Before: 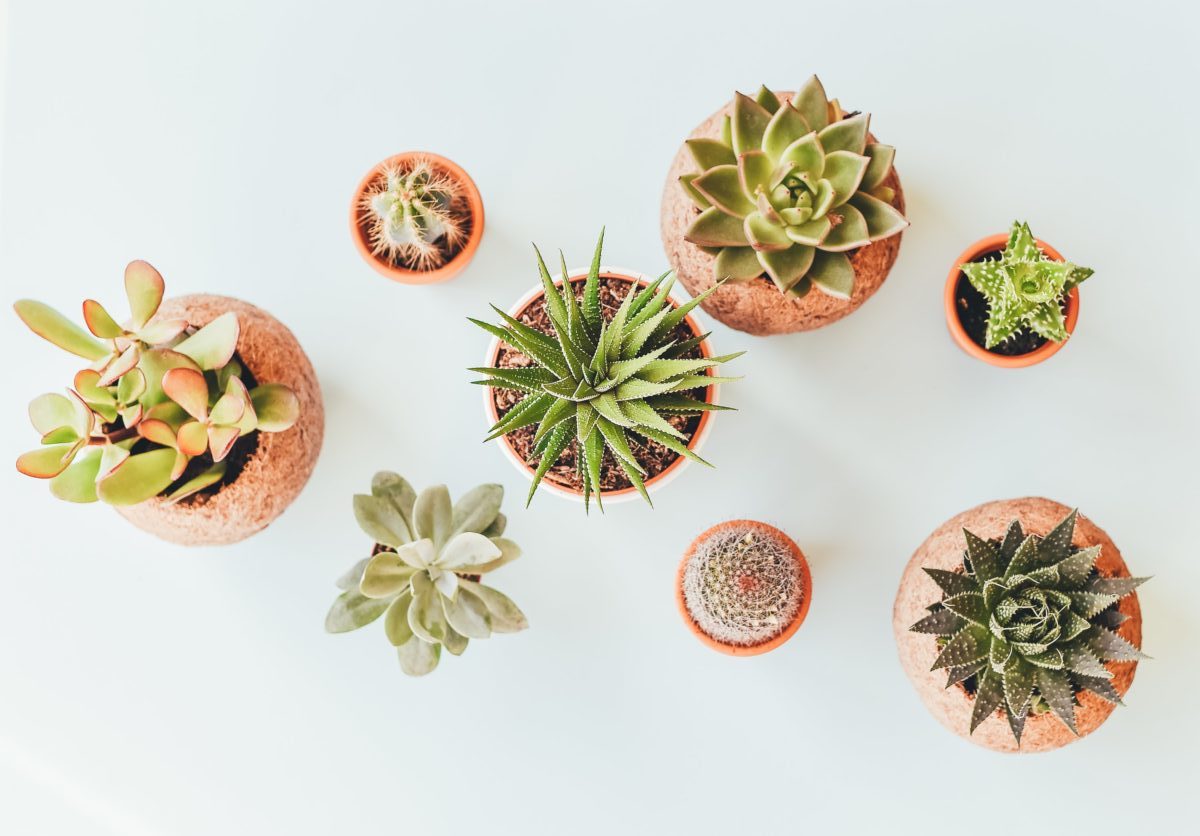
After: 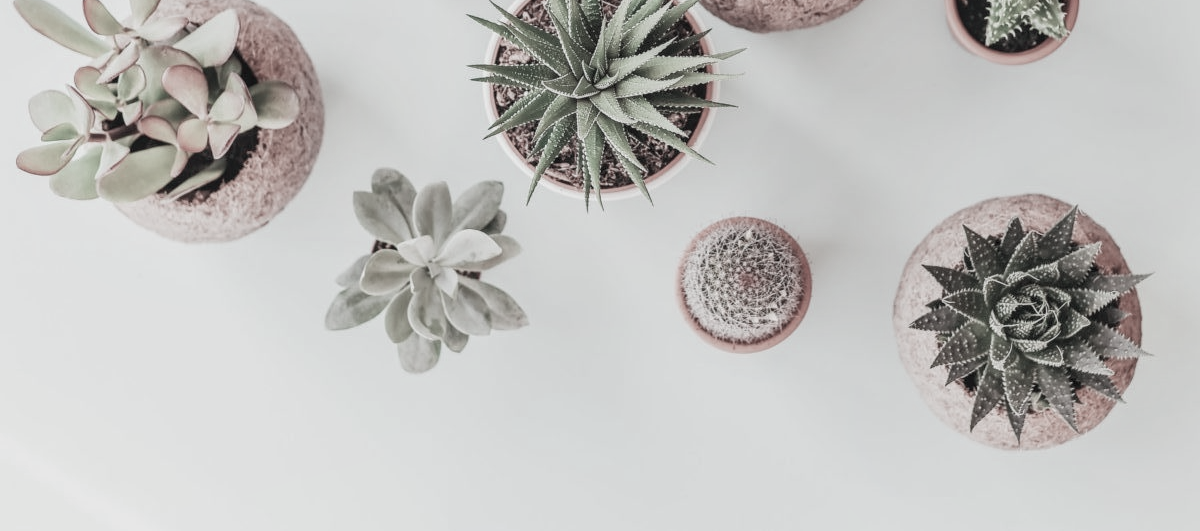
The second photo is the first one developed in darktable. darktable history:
tone equalizer: on, module defaults
crop and rotate: top 36.435%
color contrast: green-magenta contrast 0.3, blue-yellow contrast 0.15
exposure: black level correction 0.006, exposure -0.226 EV, compensate highlight preservation false
local contrast: detail 110%
